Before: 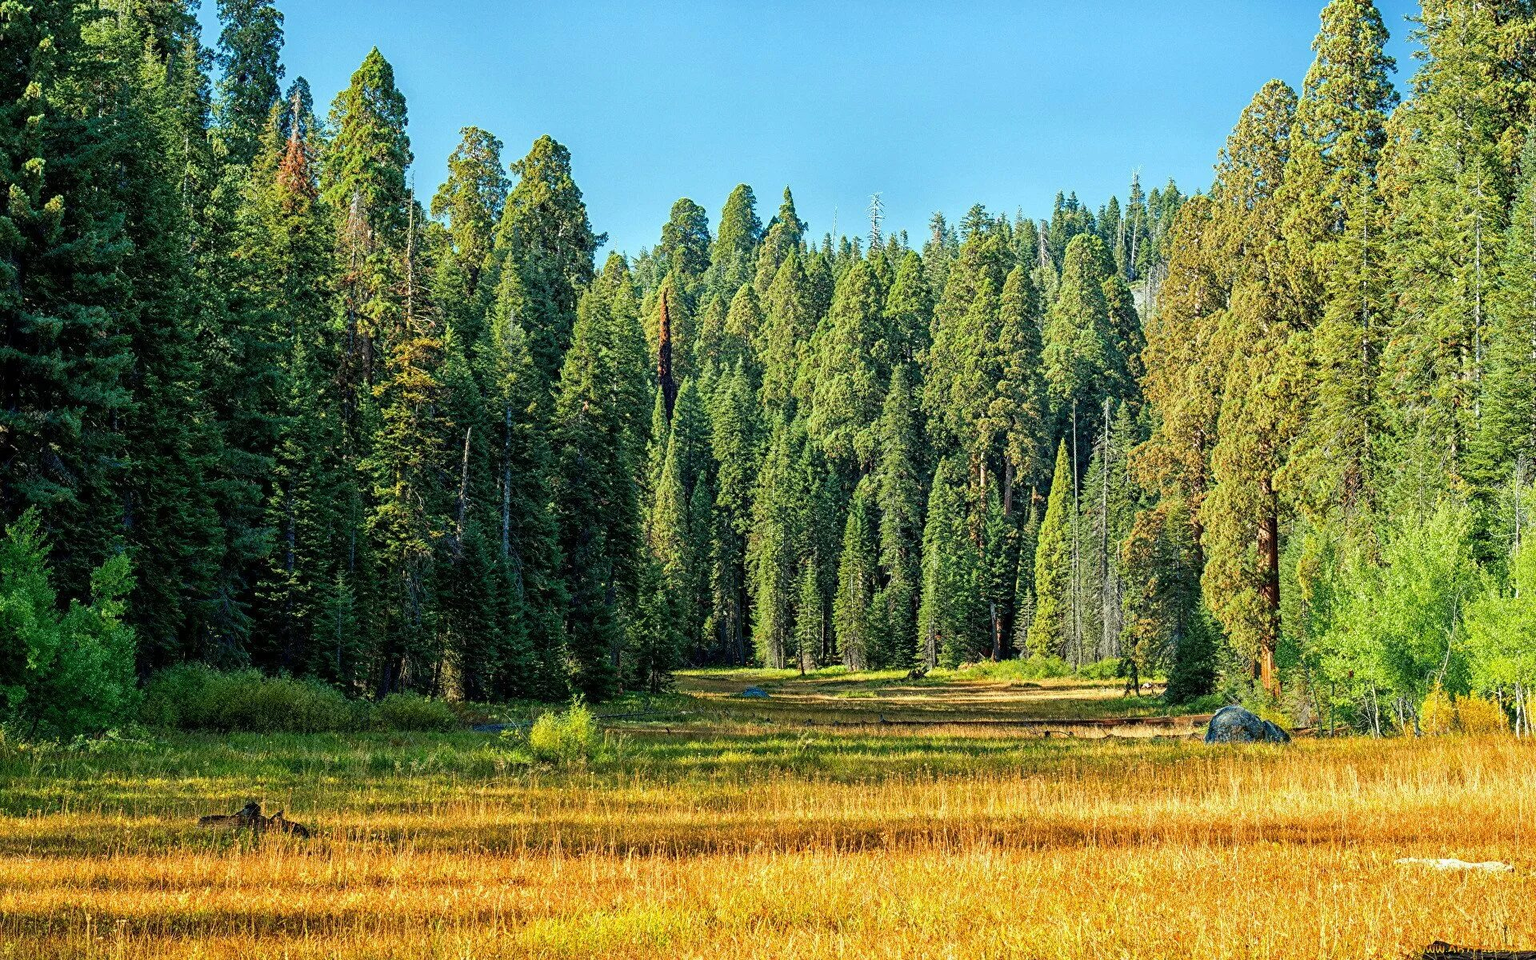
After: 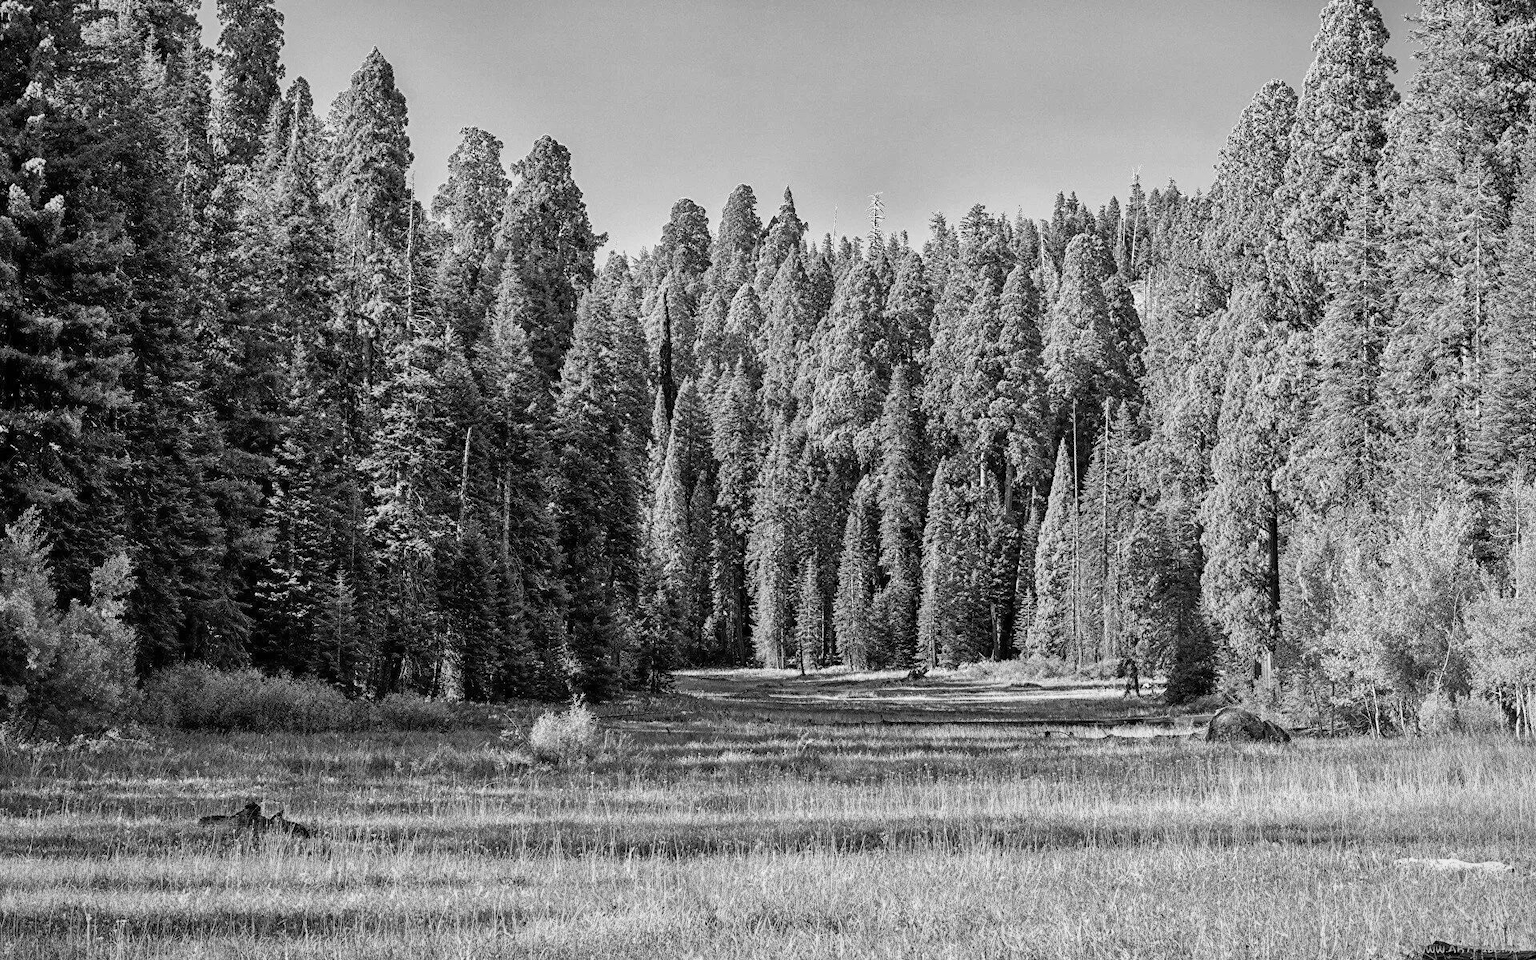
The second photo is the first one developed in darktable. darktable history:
vignetting: brightness -0.167
shadows and highlights: low approximation 0.01, soften with gaussian
monochrome: on, module defaults
